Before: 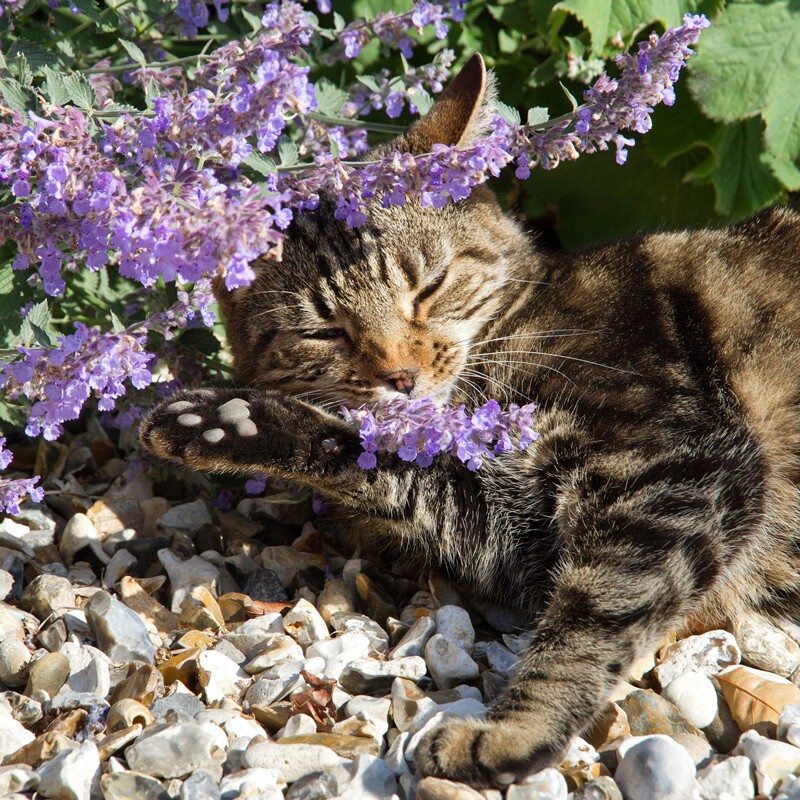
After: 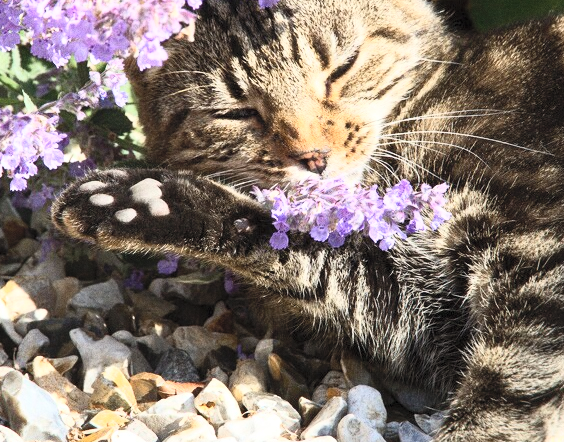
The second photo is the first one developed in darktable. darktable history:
contrast brightness saturation: contrast 0.39, brightness 0.53
crop: left 11.123%, top 27.61%, right 18.3%, bottom 17.034%
grain: coarseness 0.09 ISO
